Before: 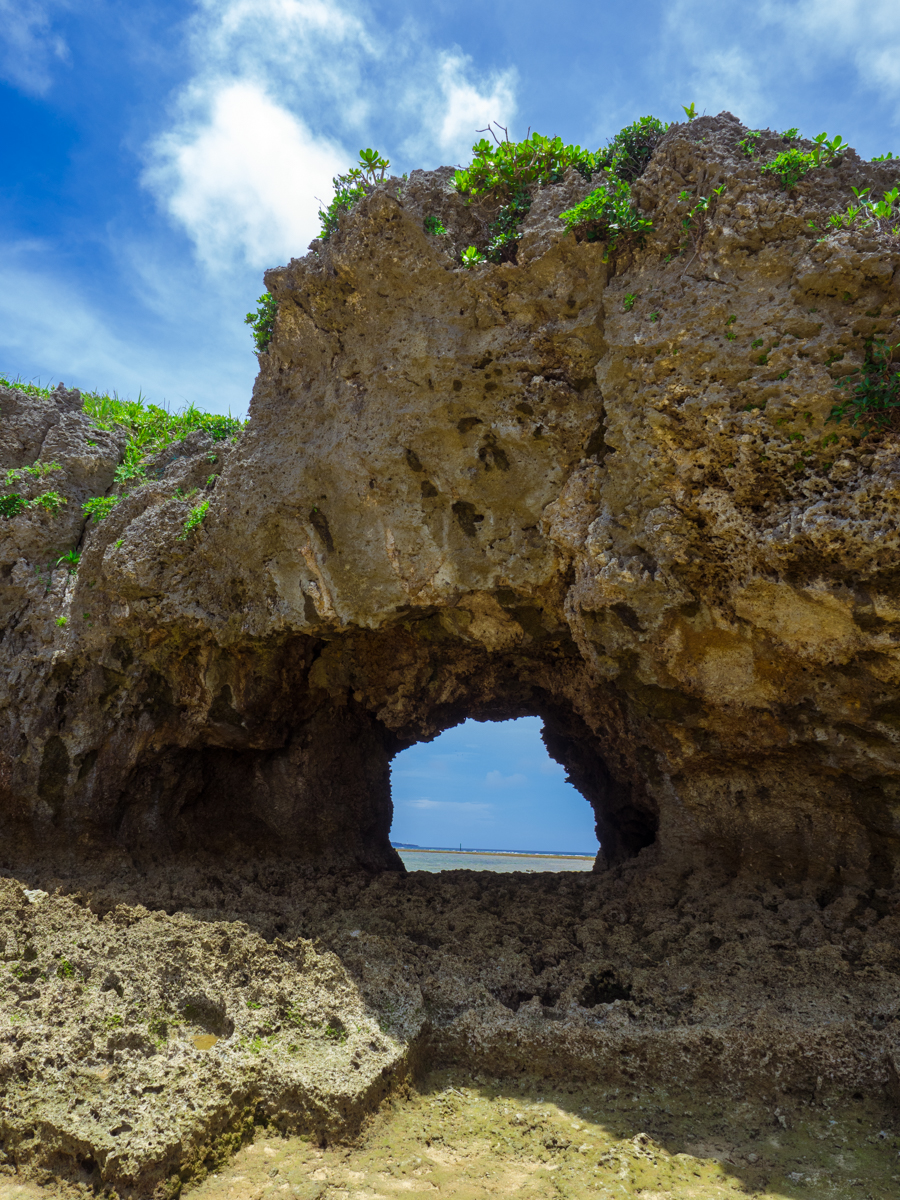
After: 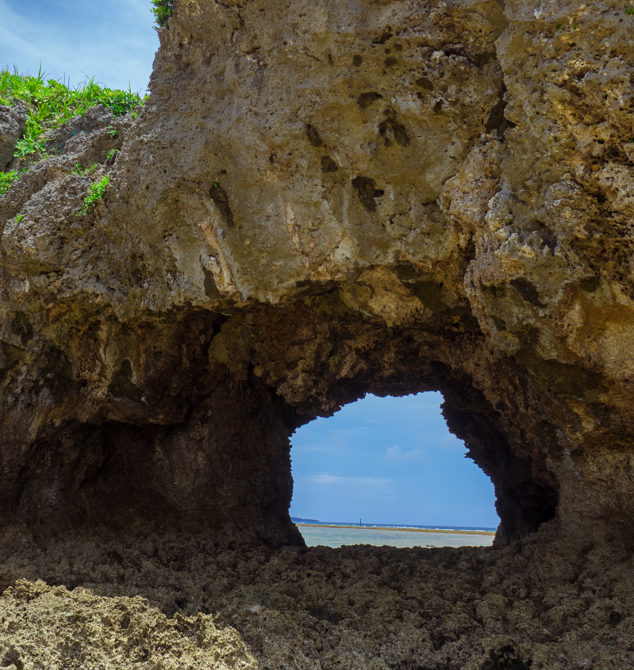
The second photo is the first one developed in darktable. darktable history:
shadows and highlights: shadows 21.03, highlights -81.18, soften with gaussian
crop: left 11.145%, top 27.136%, right 18.317%, bottom 17.026%
